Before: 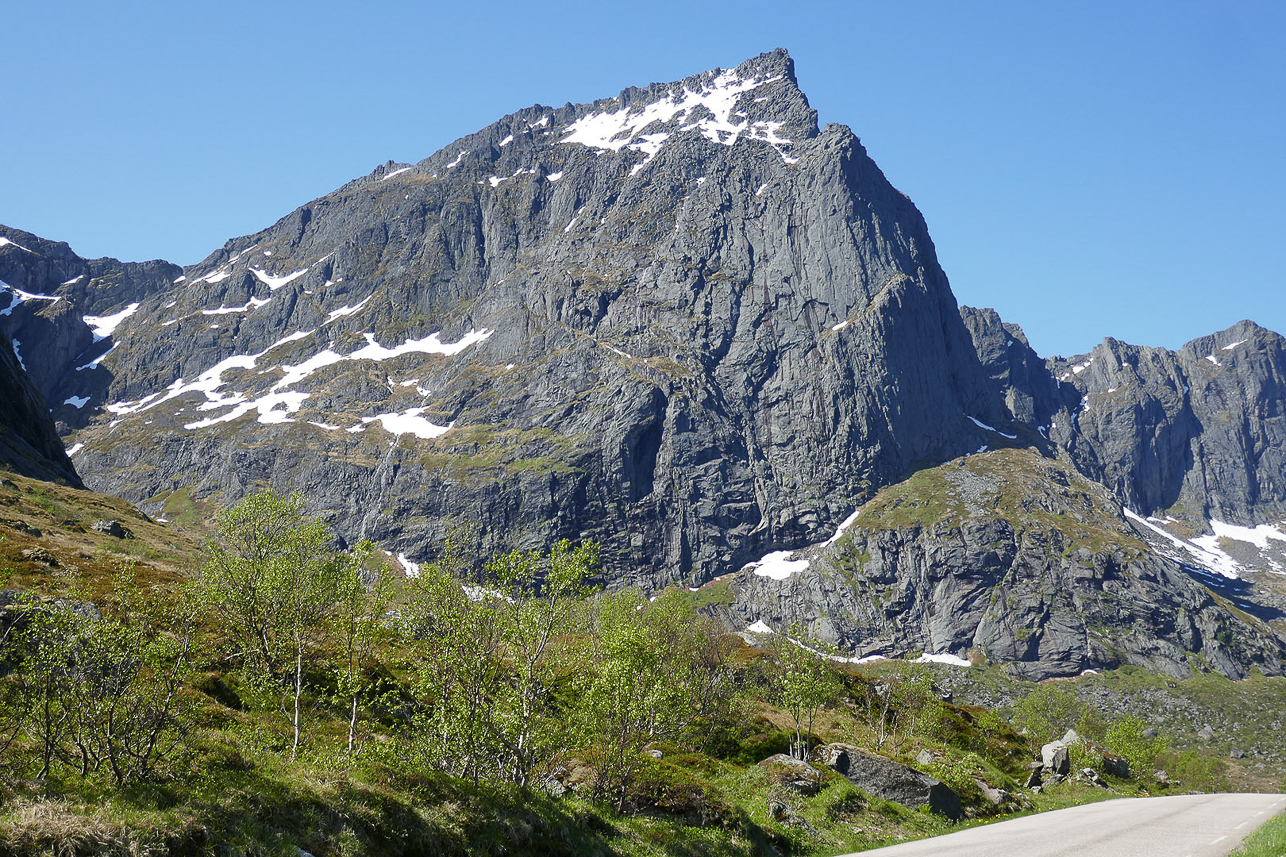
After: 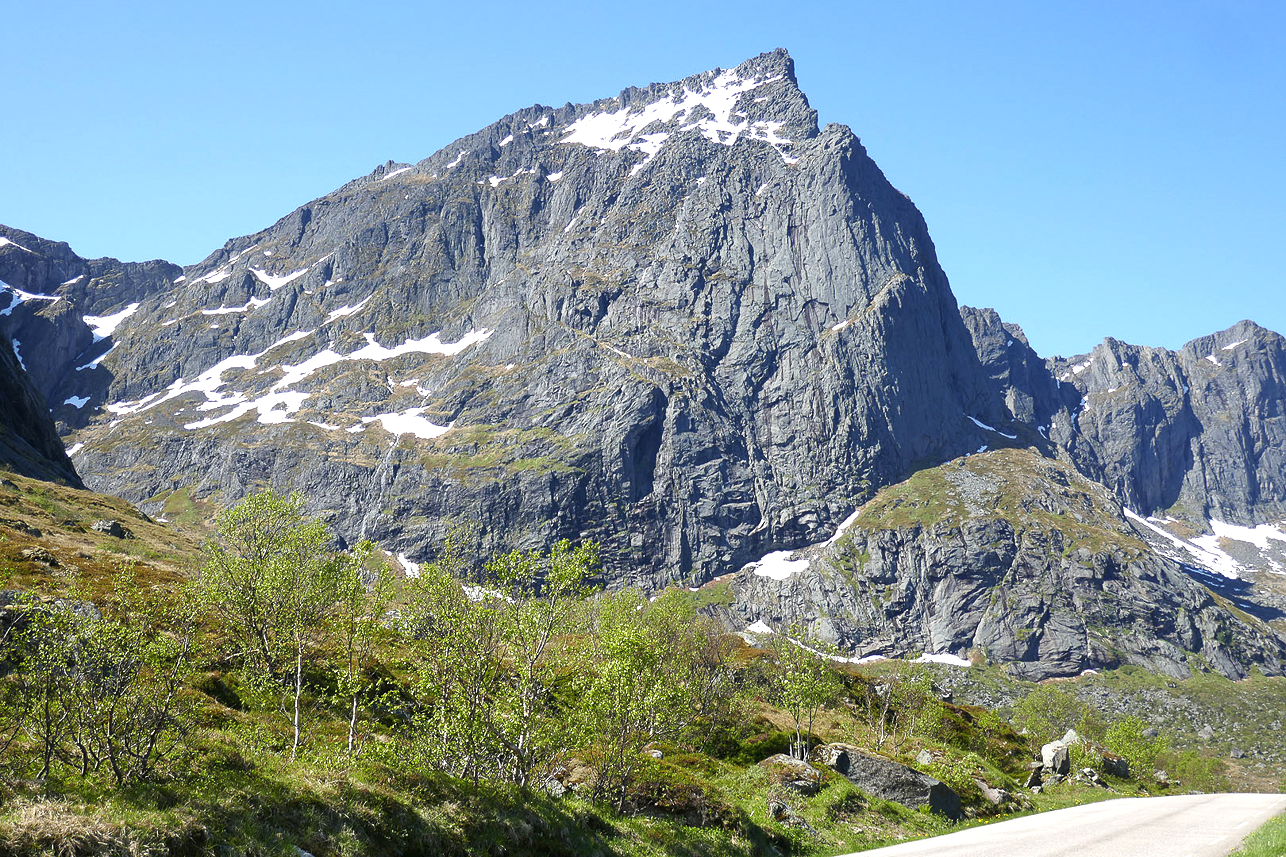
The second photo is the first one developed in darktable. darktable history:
exposure: exposure 0.496 EV, compensate exposure bias true, compensate highlight preservation false
